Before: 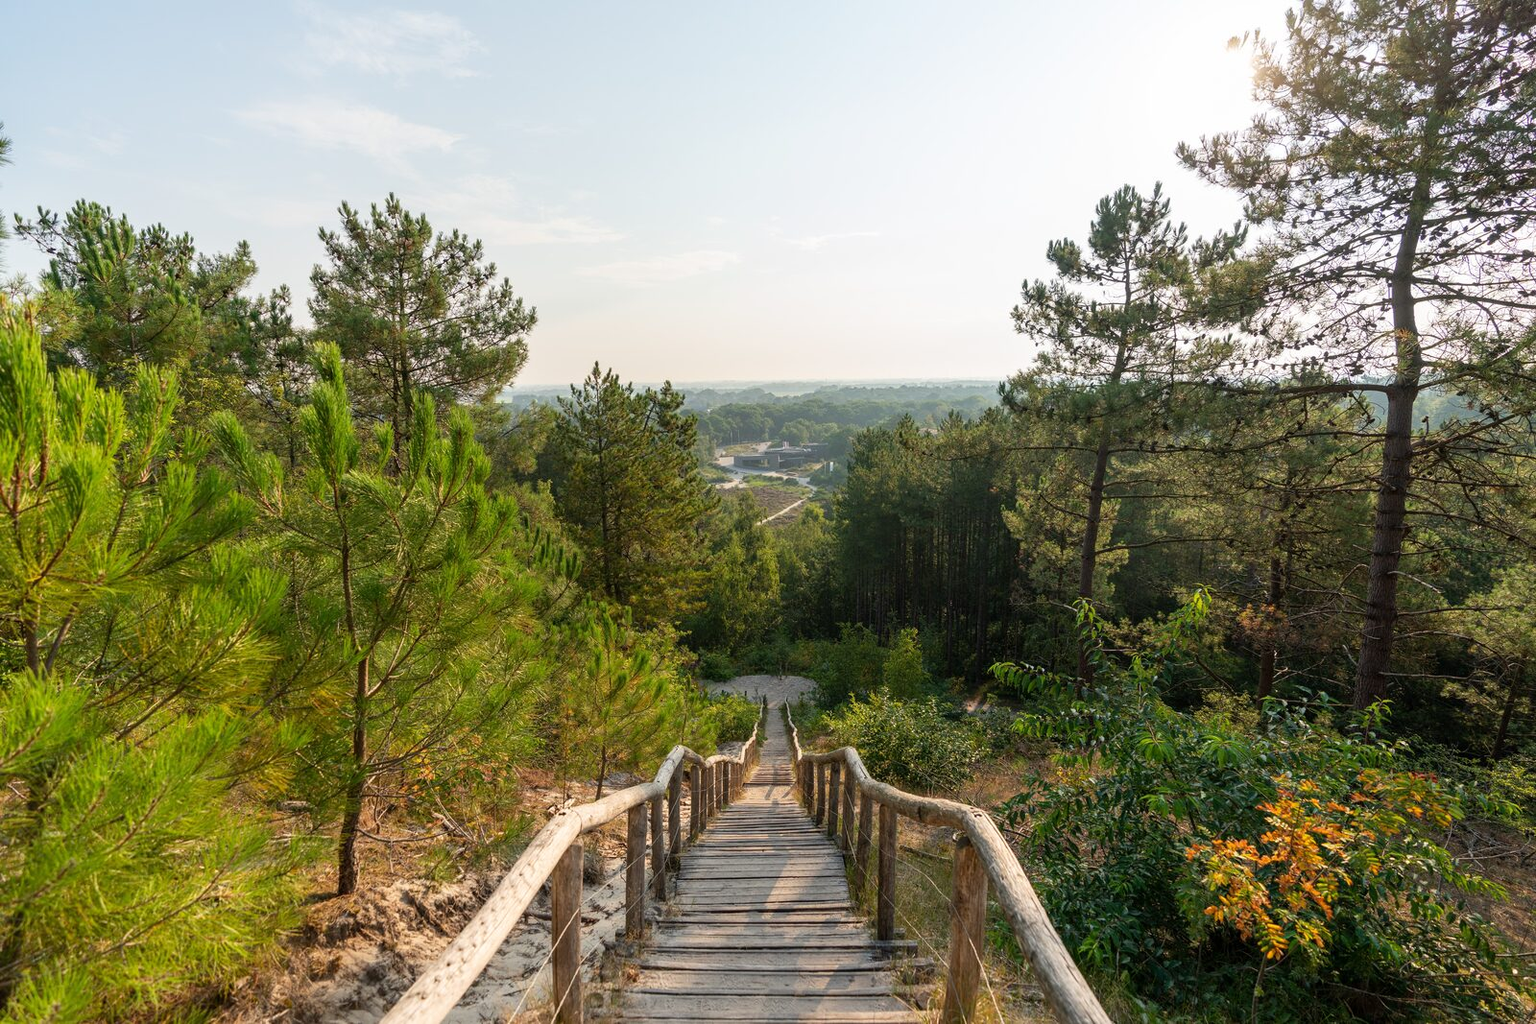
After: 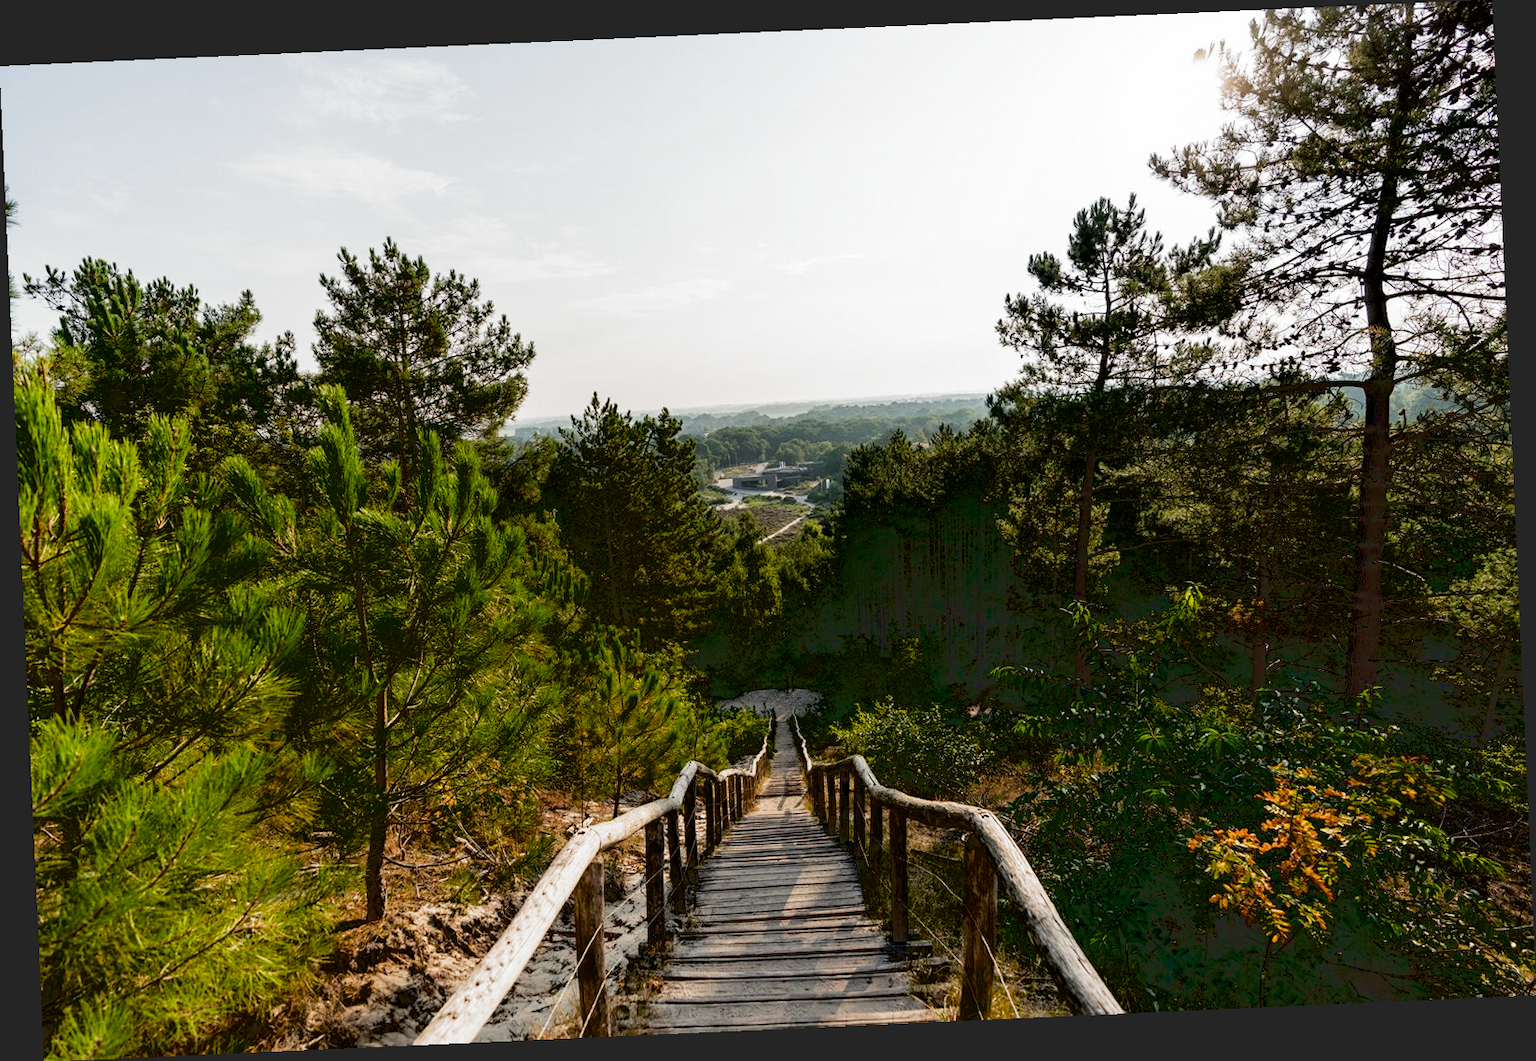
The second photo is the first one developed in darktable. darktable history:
rotate and perspective: rotation -2.56°, automatic cropping off
filmic rgb: black relative exposure -8.2 EV, white relative exposure 2.2 EV, threshold 3 EV, hardness 7.11, latitude 75%, contrast 1.325, highlights saturation mix -2%, shadows ↔ highlights balance 30%, preserve chrominance RGB euclidean norm, color science v5 (2021), contrast in shadows safe, contrast in highlights safe, enable highlight reconstruction true
exposure: black level correction 0.046, exposure -0.228 EV, compensate highlight preservation false
